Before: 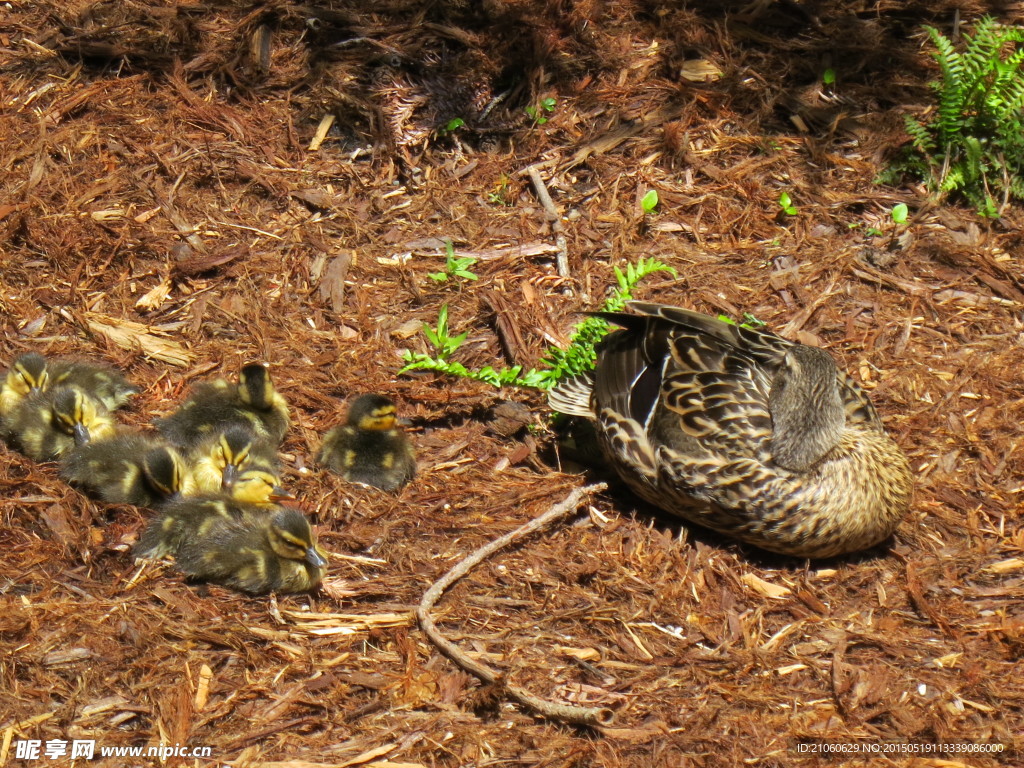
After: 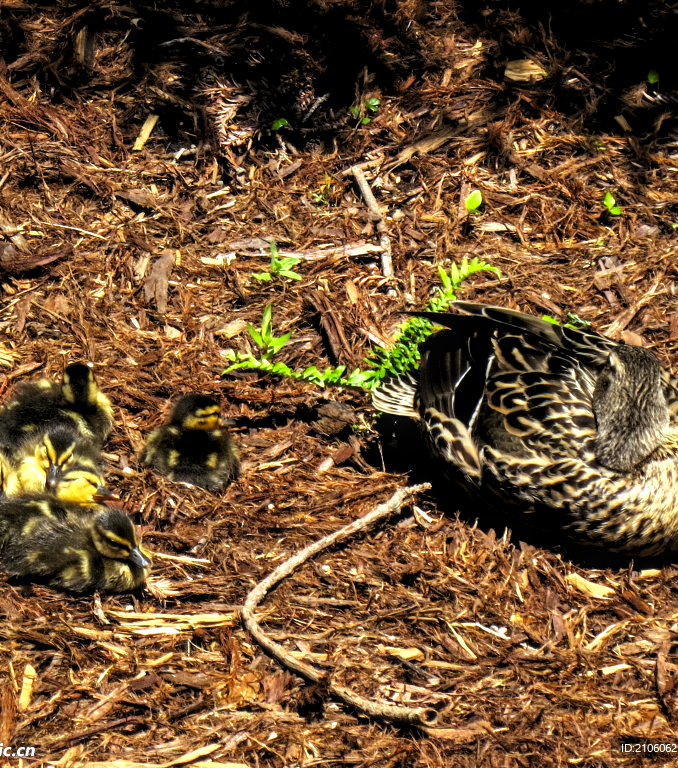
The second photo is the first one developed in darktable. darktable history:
crop: left 17.199%, right 16.509%
levels: levels [0.129, 0.519, 0.867]
contrast brightness saturation: contrast 0.147, brightness -0.006, saturation 0.102
local contrast: on, module defaults
